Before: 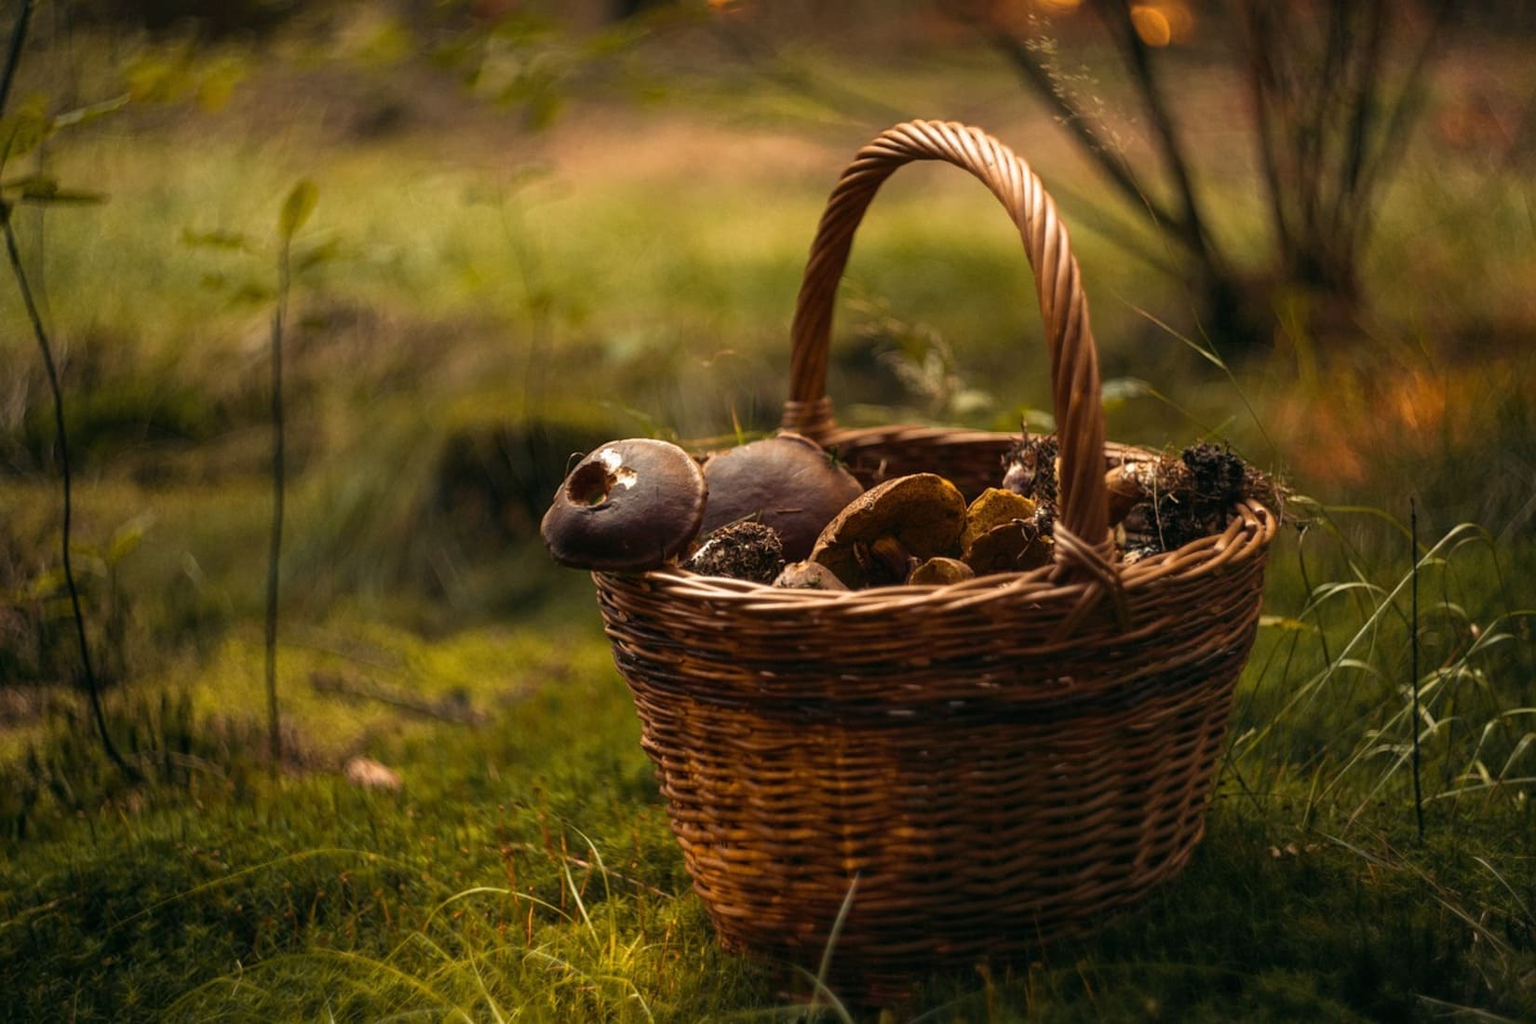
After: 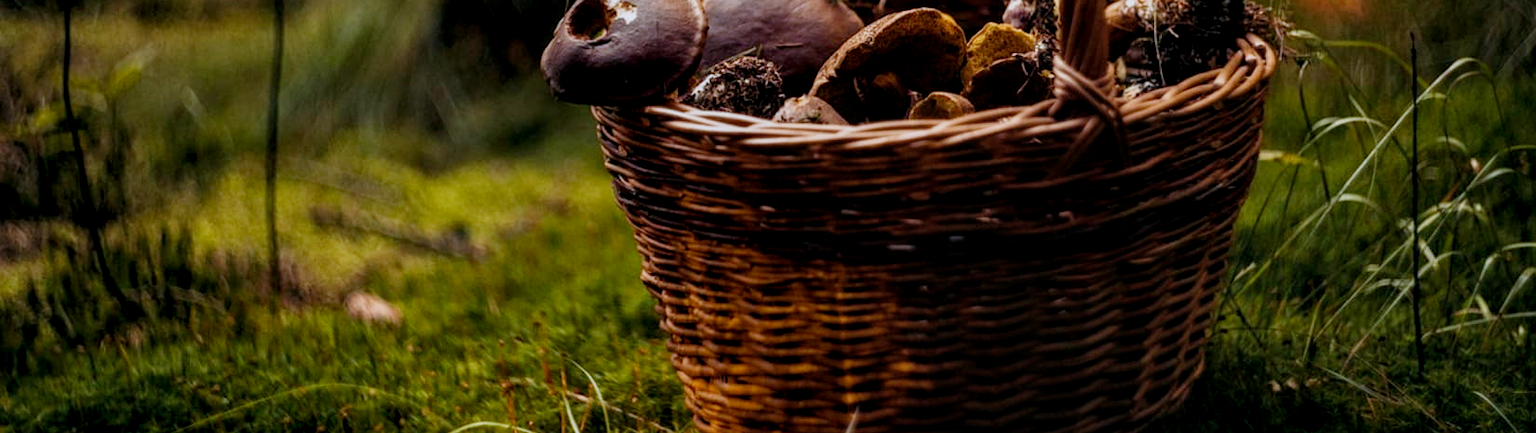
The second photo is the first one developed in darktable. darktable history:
color calibration: output R [0.948, 0.091, -0.04, 0], output G [-0.3, 1.384, -0.085, 0], output B [-0.108, 0.061, 1.08, 0], illuminant custom, x 0.373, y 0.388, temperature 4259.87 K
crop: top 45.504%, bottom 12.114%
filmic rgb: black relative exposure -7.65 EV, white relative exposure 4.56 EV, hardness 3.61, preserve chrominance no, color science v4 (2020), contrast in shadows soft
local contrast: highlights 84%, shadows 82%
